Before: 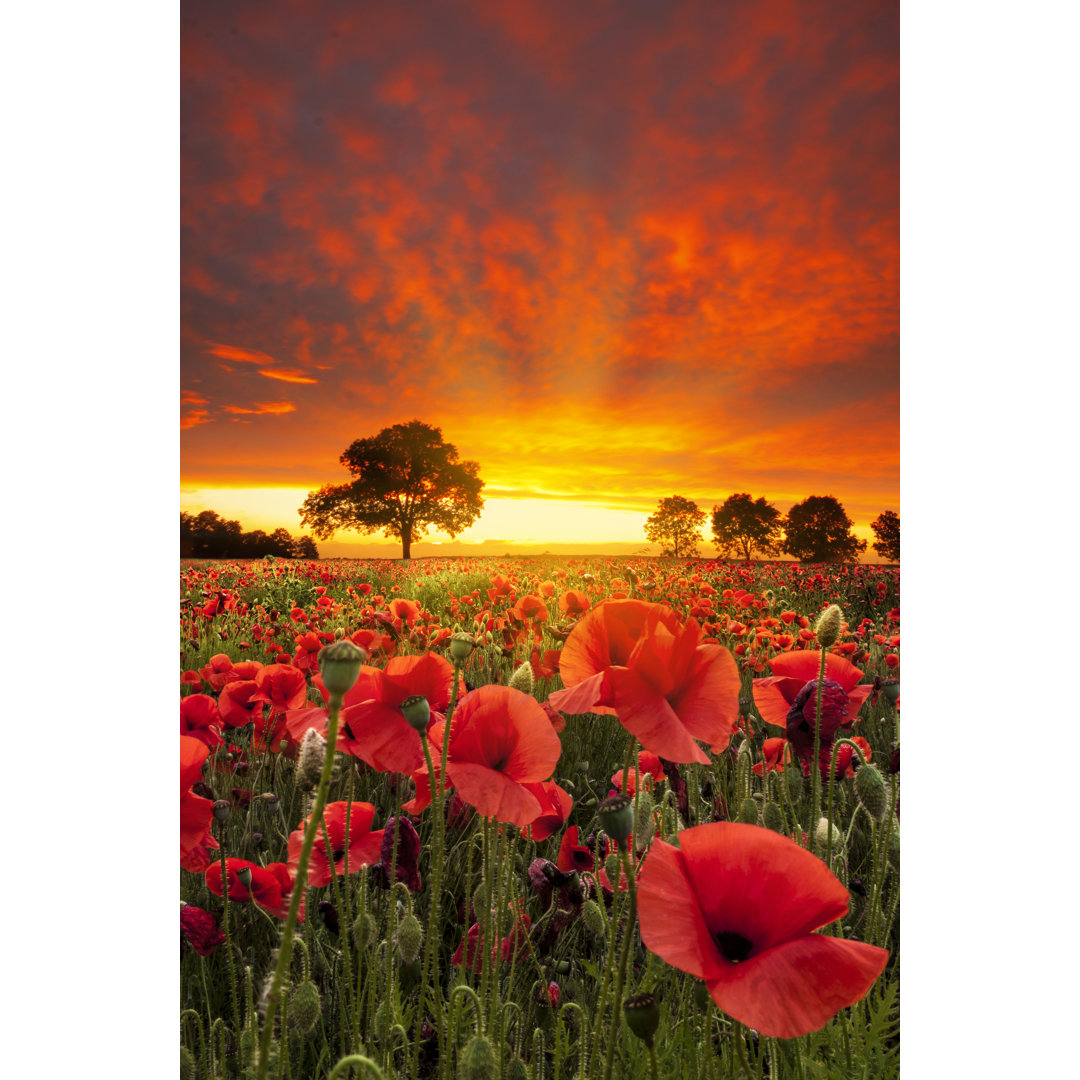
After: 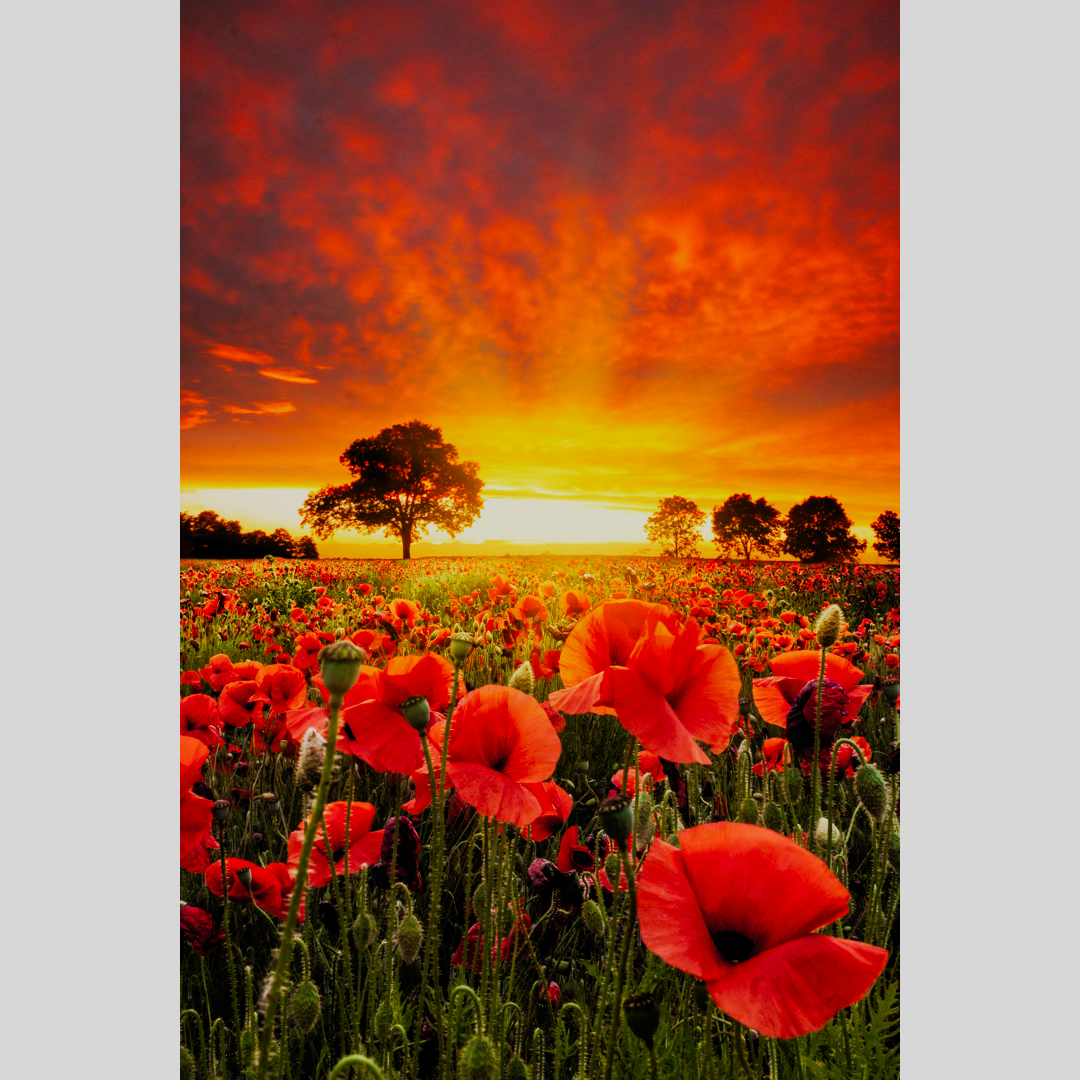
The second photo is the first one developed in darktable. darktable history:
filmic rgb: black relative exposure -7.65 EV, white relative exposure 4.56 EV, hardness 3.61, contrast 1.249, preserve chrominance no, color science v5 (2021), iterations of high-quality reconstruction 0, contrast in shadows safe, contrast in highlights safe
